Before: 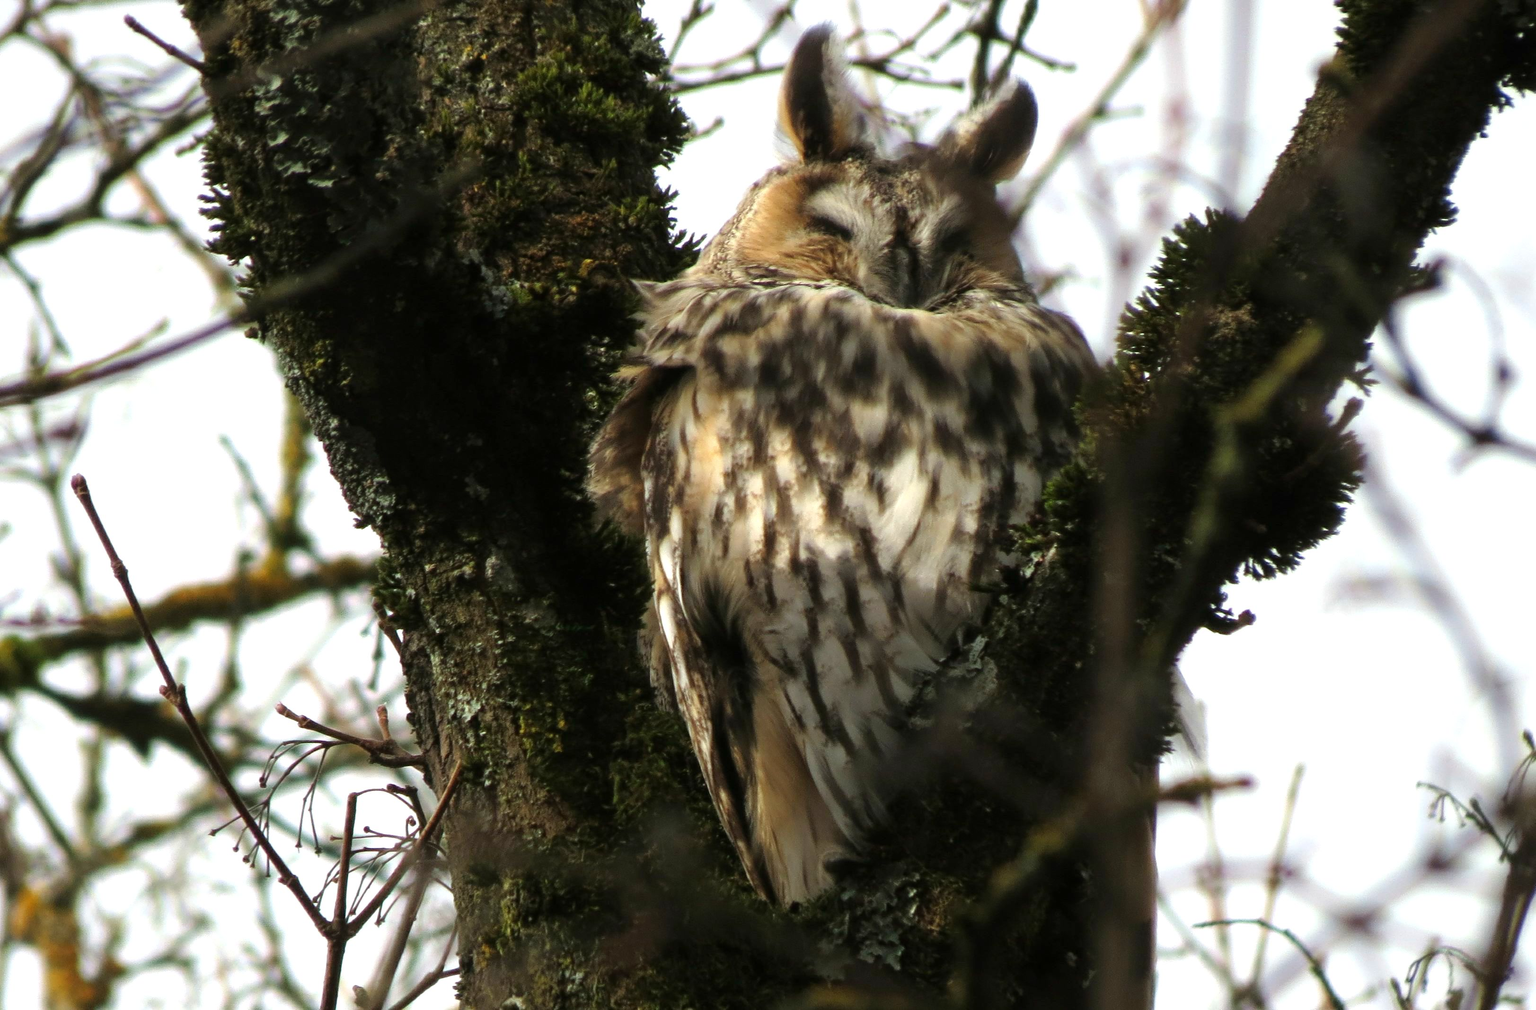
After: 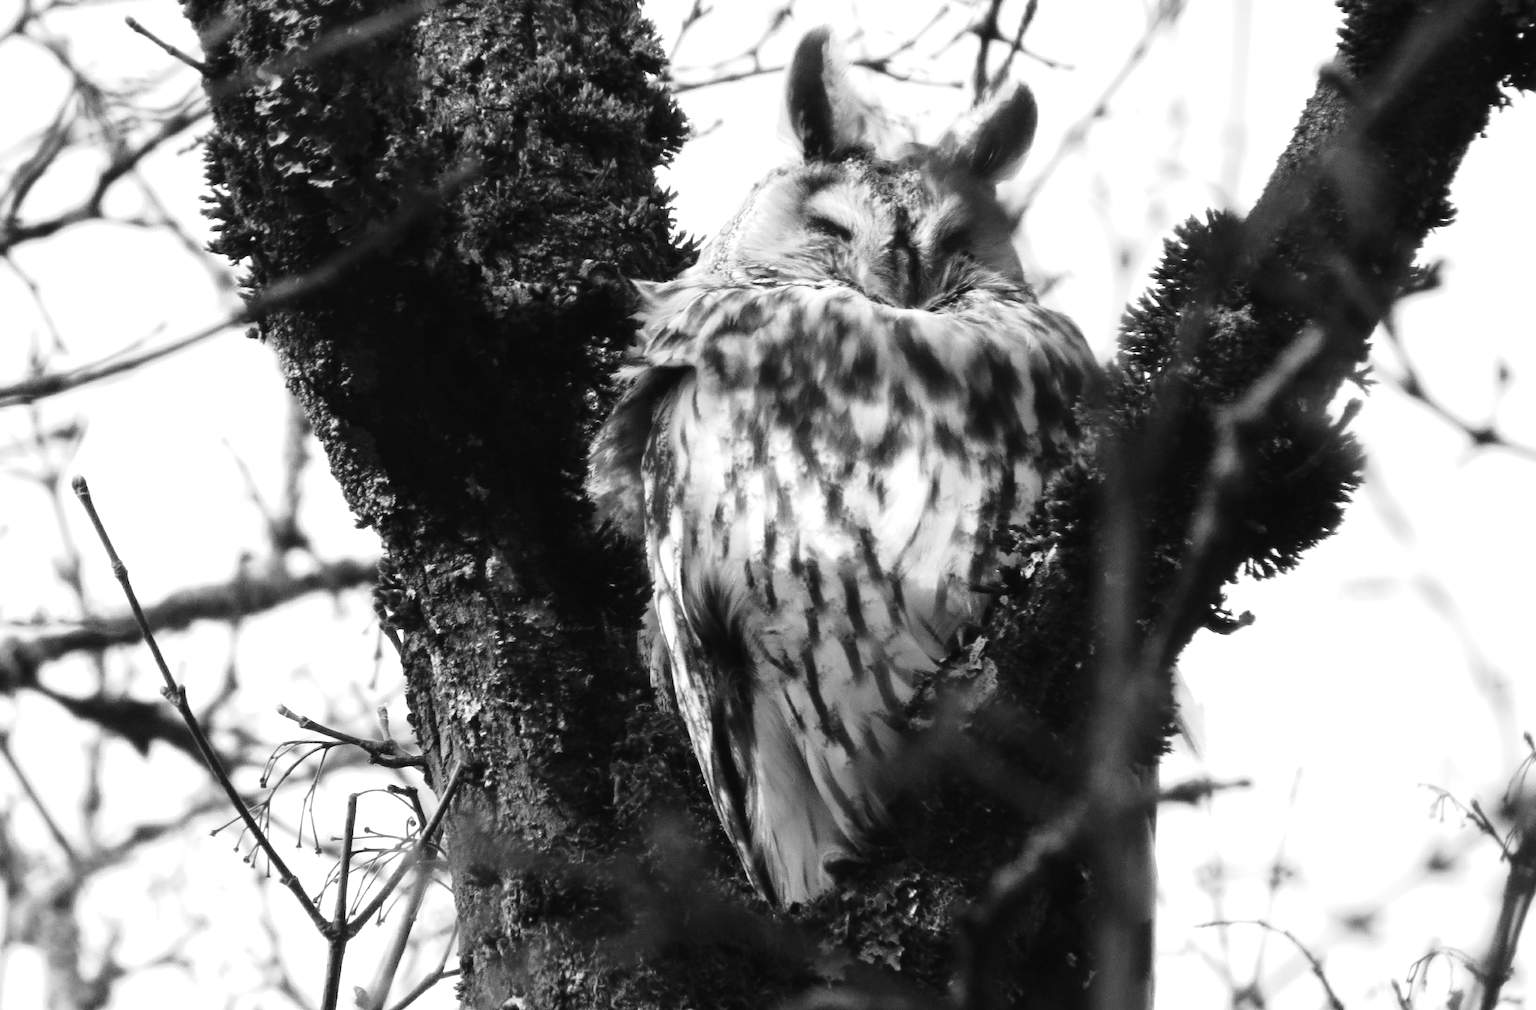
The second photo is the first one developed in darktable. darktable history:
exposure: black level correction 0.001, exposure 0.5 EV, compensate exposure bias true, compensate highlight preservation false
color balance: lift [1.003, 0.993, 1.001, 1.007], gamma [1.018, 1.072, 0.959, 0.928], gain [0.974, 0.873, 1.031, 1.127]
tone curve: curves: ch0 [(0, 0) (0.003, 0.003) (0.011, 0.01) (0.025, 0.023) (0.044, 0.041) (0.069, 0.064) (0.1, 0.094) (0.136, 0.143) (0.177, 0.205) (0.224, 0.281) (0.277, 0.367) (0.335, 0.457) (0.399, 0.542) (0.468, 0.629) (0.543, 0.711) (0.623, 0.788) (0.709, 0.863) (0.801, 0.912) (0.898, 0.955) (1, 1)], color space Lab, independent channels, preserve colors none
contrast brightness saturation: contrast 0.03, brightness -0.04
monochrome: on, module defaults
